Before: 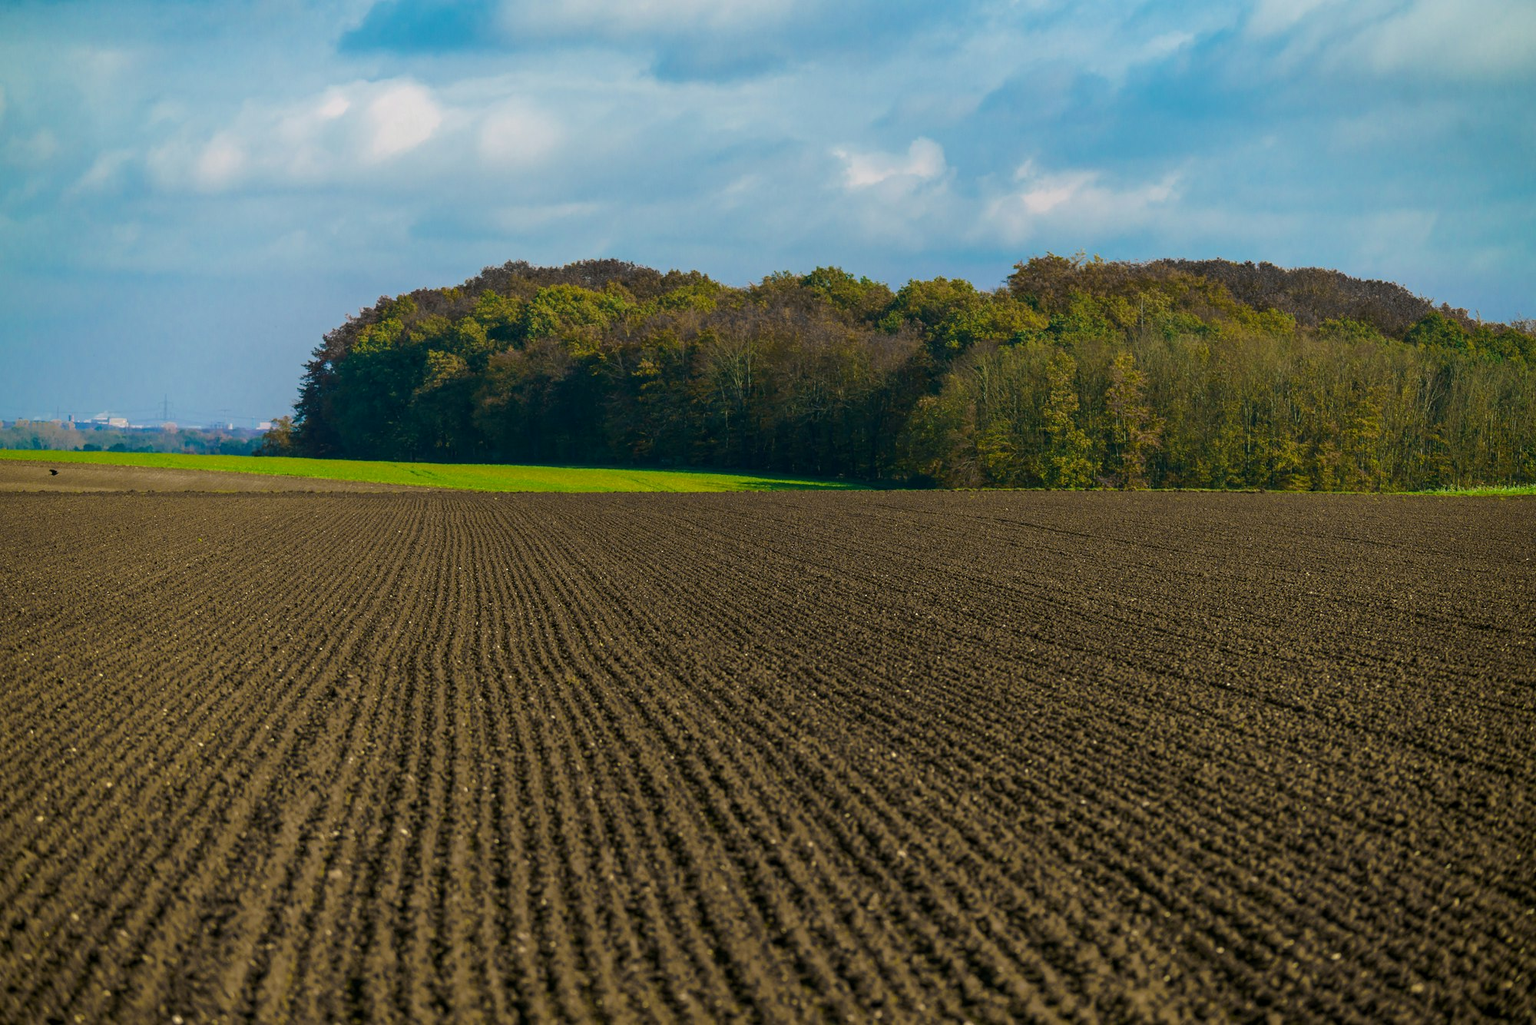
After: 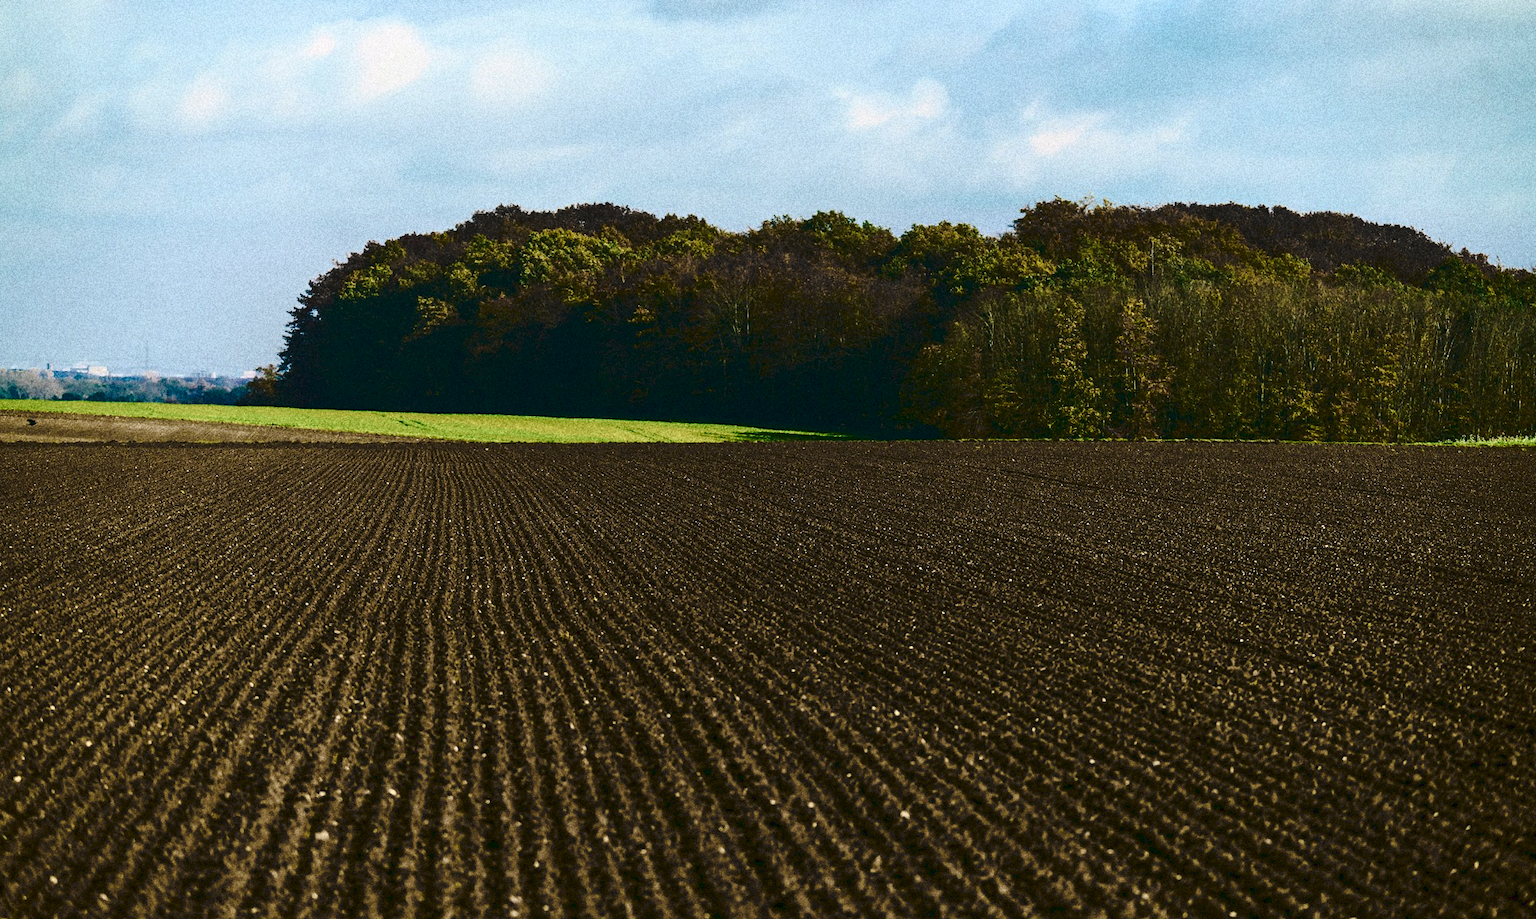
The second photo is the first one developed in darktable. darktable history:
crop: left 1.507%, top 6.147%, right 1.379%, bottom 6.637%
grain: coarseness 14.49 ISO, strength 48.04%, mid-tones bias 35%
tone curve: curves: ch0 [(0, 0) (0.003, 0.054) (0.011, 0.058) (0.025, 0.069) (0.044, 0.087) (0.069, 0.1) (0.1, 0.123) (0.136, 0.152) (0.177, 0.183) (0.224, 0.234) (0.277, 0.291) (0.335, 0.367) (0.399, 0.441) (0.468, 0.524) (0.543, 0.6) (0.623, 0.673) (0.709, 0.744) (0.801, 0.812) (0.898, 0.89) (1, 1)], preserve colors none
contrast brightness saturation: contrast 0.5, saturation -0.1
